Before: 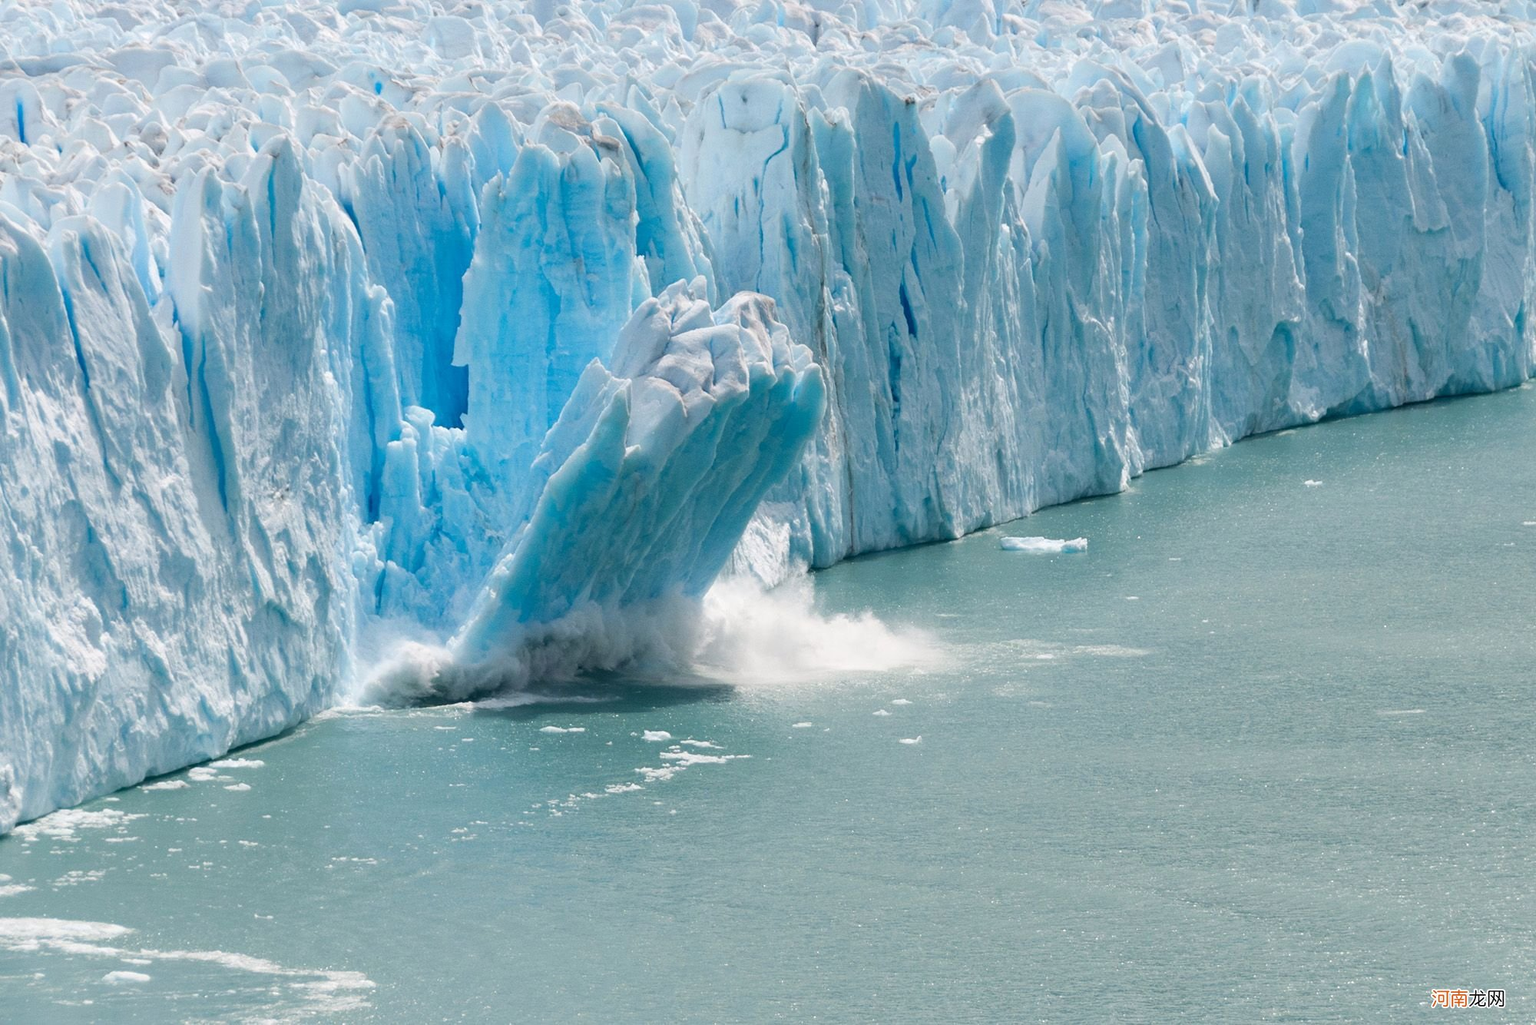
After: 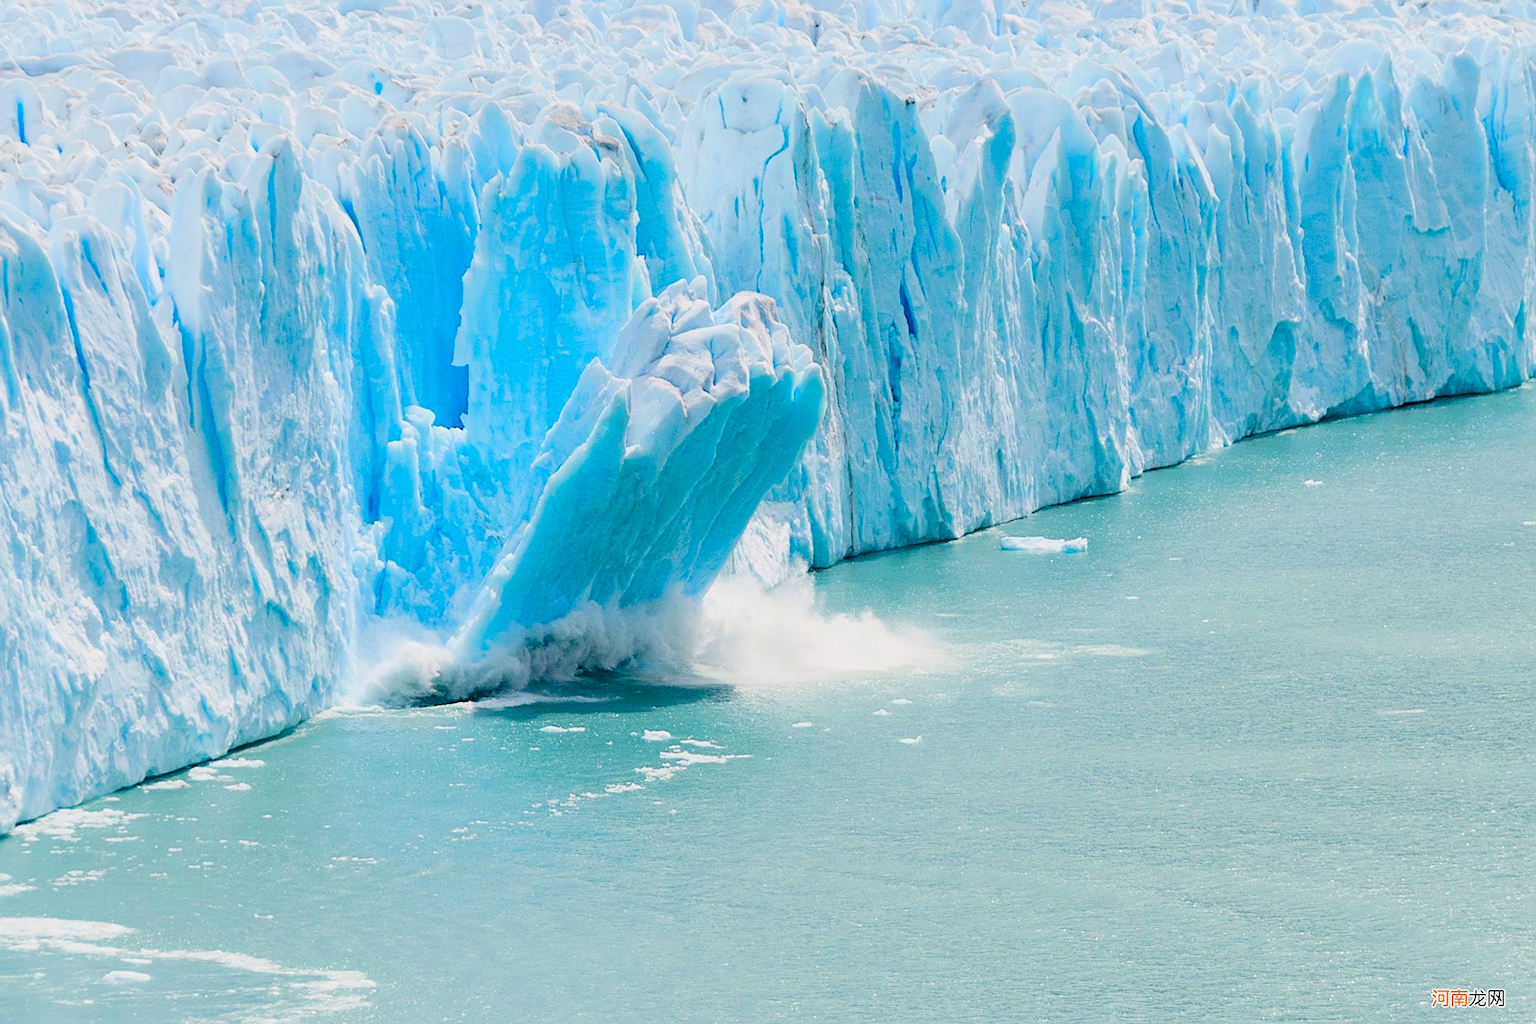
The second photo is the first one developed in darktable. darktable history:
filmic rgb: black relative exposure -7.65 EV, white relative exposure 4.56 EV, hardness 3.61
sharpen: on, module defaults
exposure: black level correction 0.006, exposure -0.226 EV, compensate highlight preservation false
color balance rgb: perceptual saturation grading › global saturation 25%, global vibrance 10%
tone curve: curves: ch0 [(0, 0) (0.004, 0.008) (0.077, 0.156) (0.169, 0.29) (0.774, 0.774) (1, 1)], color space Lab, linked channels, preserve colors none
contrast brightness saturation: contrast 0.2, brightness 0.16, saturation 0.22
local contrast: highlights 100%, shadows 100%, detail 120%, midtone range 0.2
tone equalizer: -8 EV -0.417 EV, -7 EV -0.389 EV, -6 EV -0.333 EV, -5 EV -0.222 EV, -3 EV 0.222 EV, -2 EV 0.333 EV, -1 EV 0.389 EV, +0 EV 0.417 EV, edges refinement/feathering 500, mask exposure compensation -1.57 EV, preserve details no
